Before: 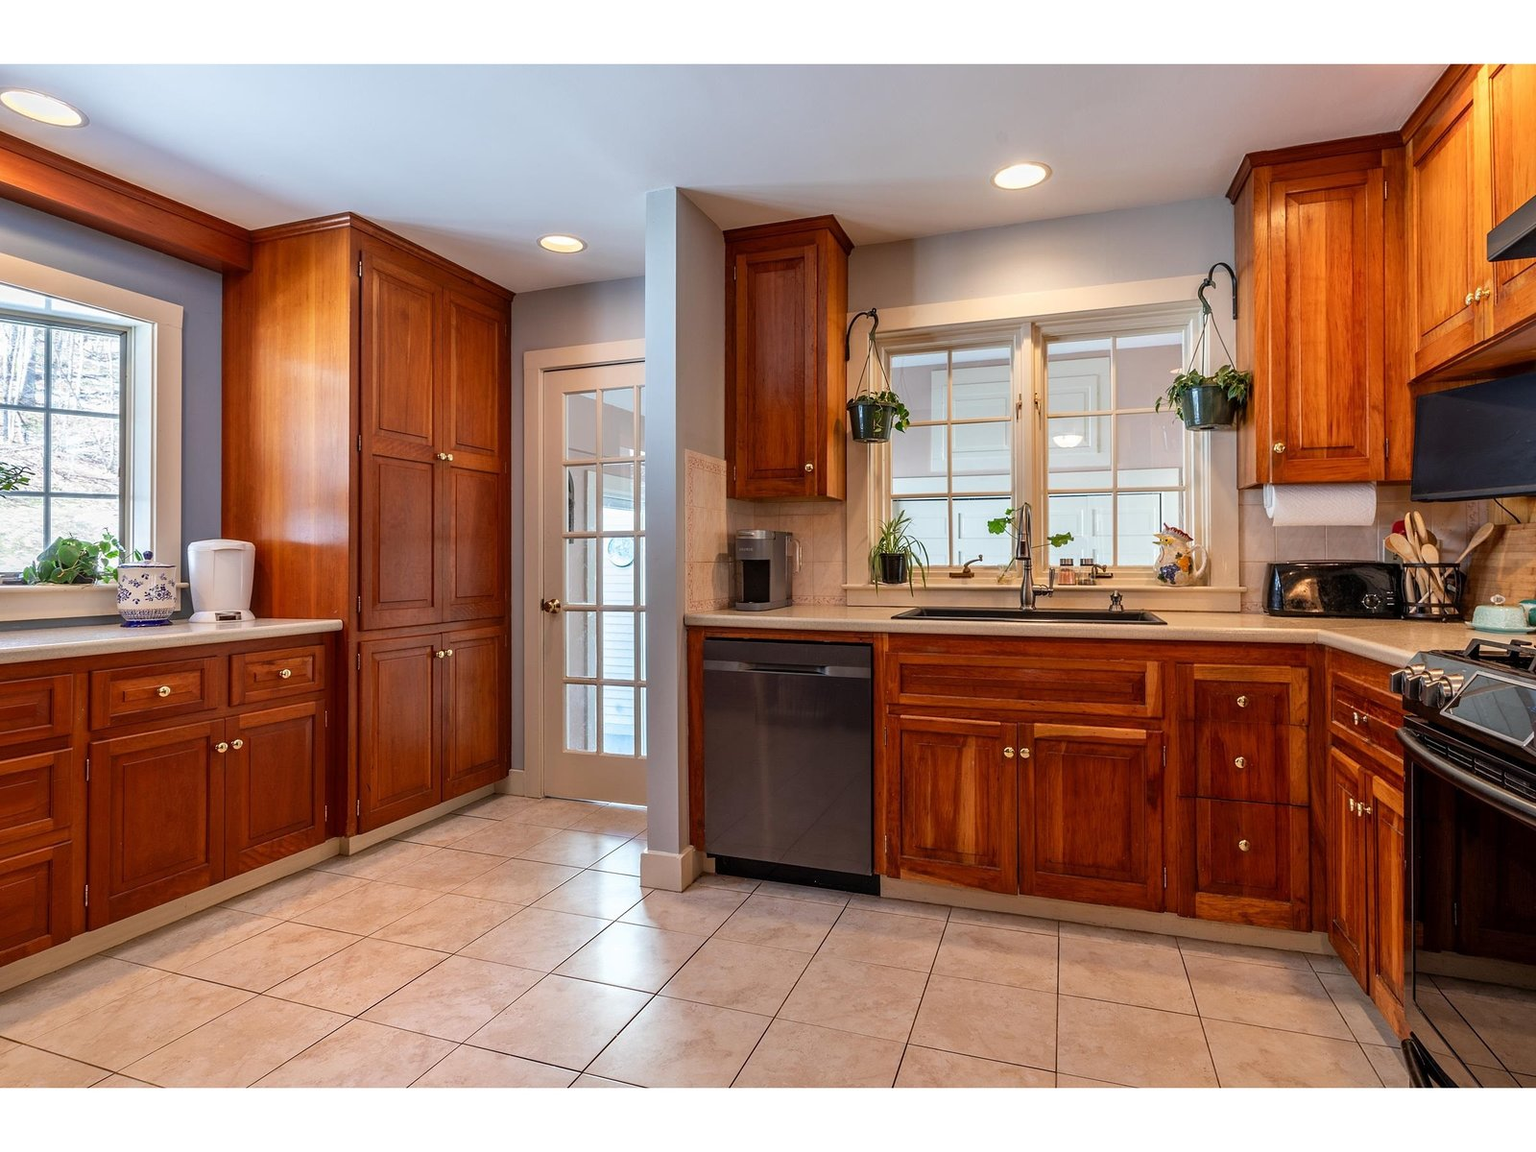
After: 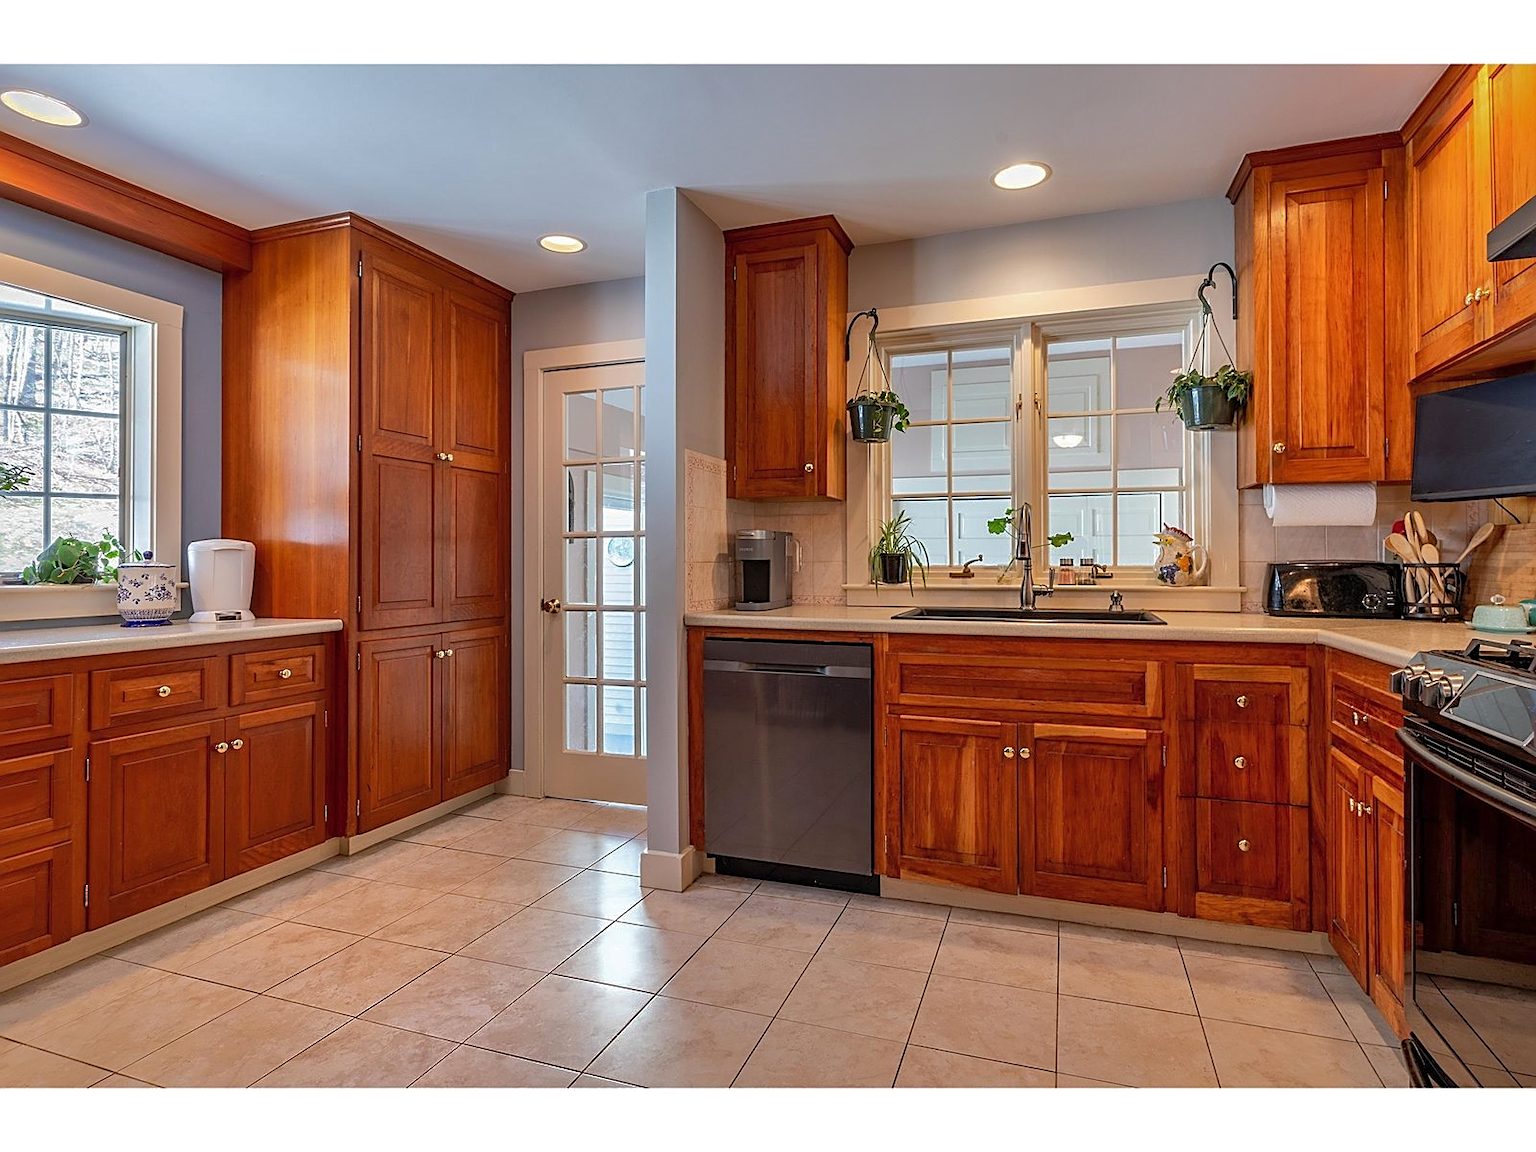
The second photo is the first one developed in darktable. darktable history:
shadows and highlights: highlights -60
sharpen: on, module defaults
